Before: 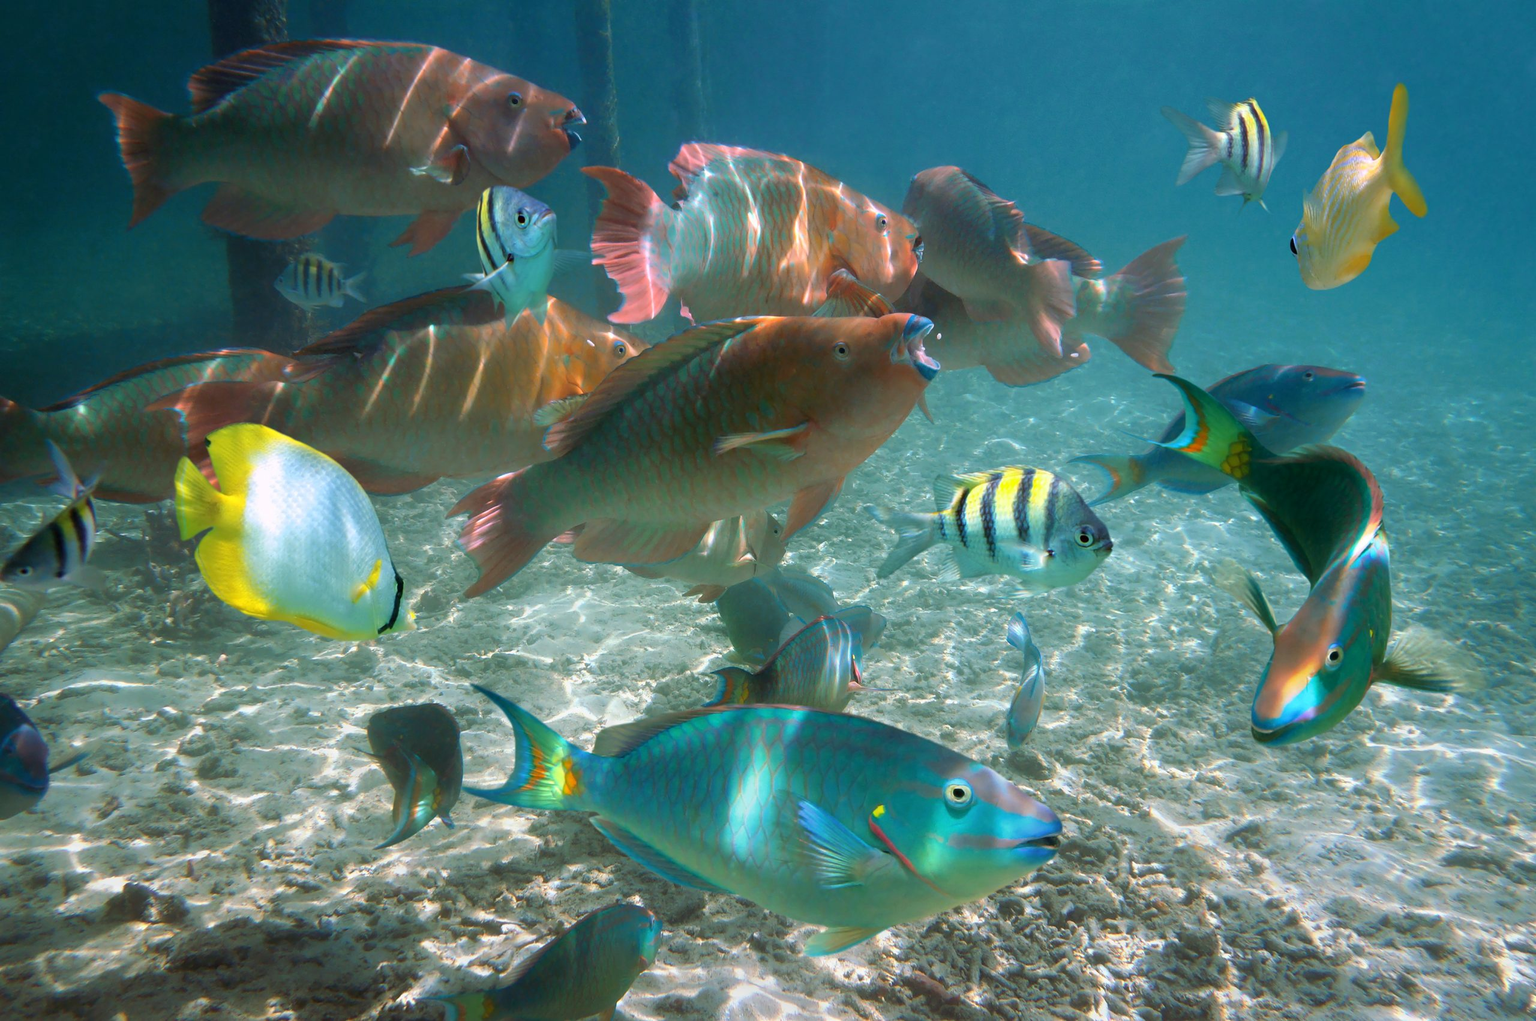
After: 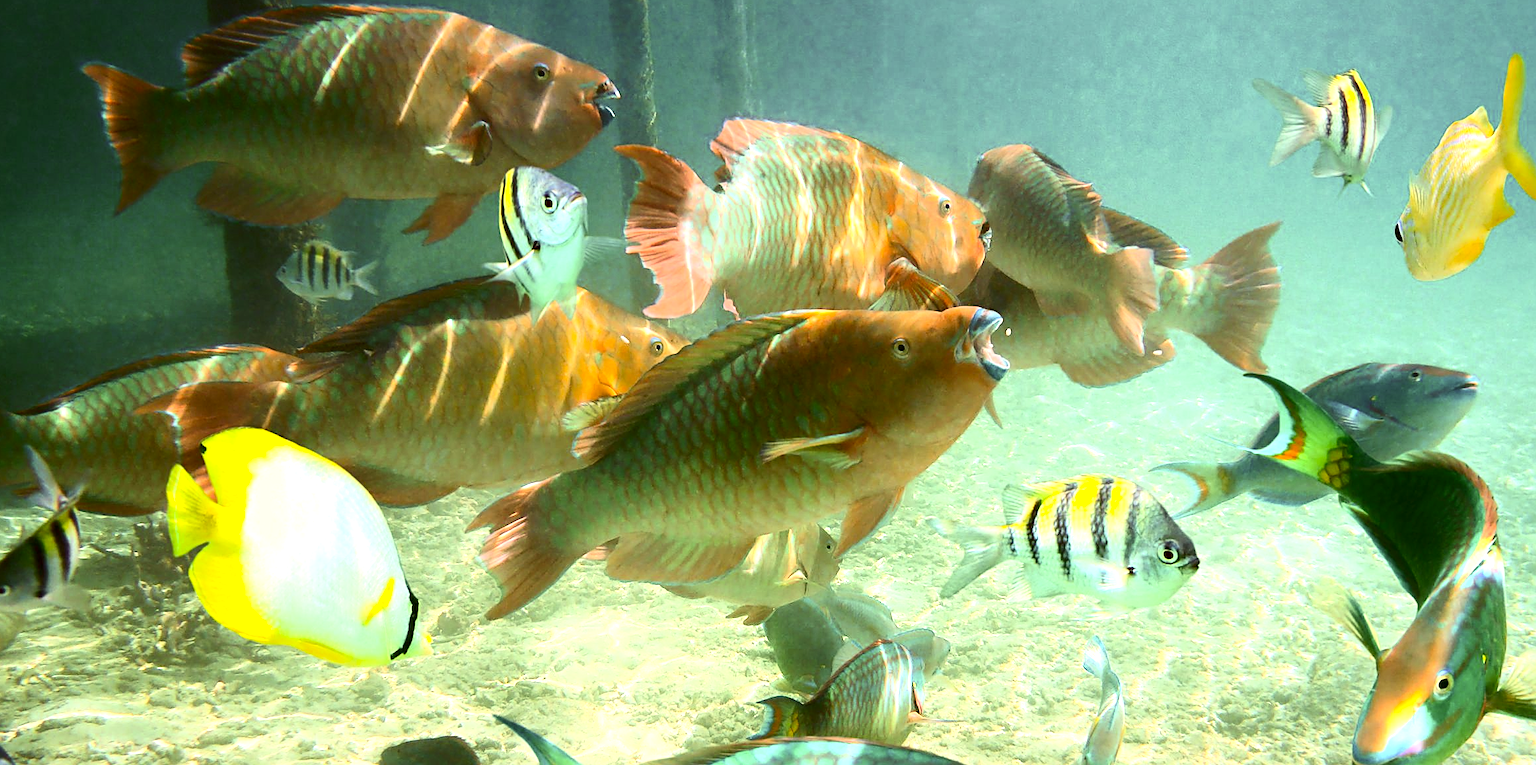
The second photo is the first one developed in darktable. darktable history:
color correction: highlights a* 0.167, highlights b* 29.22, shadows a* -0.293, shadows b* 21.19
exposure: black level correction 0.001, exposure 0.958 EV, compensate highlight preservation false
contrast brightness saturation: contrast 0.275
sharpen: on, module defaults
crop: left 1.555%, top 3.43%, right 7.597%, bottom 28.417%
color zones: curves: ch0 [(0.25, 0.5) (0.463, 0.627) (0.484, 0.637) (0.75, 0.5)]
